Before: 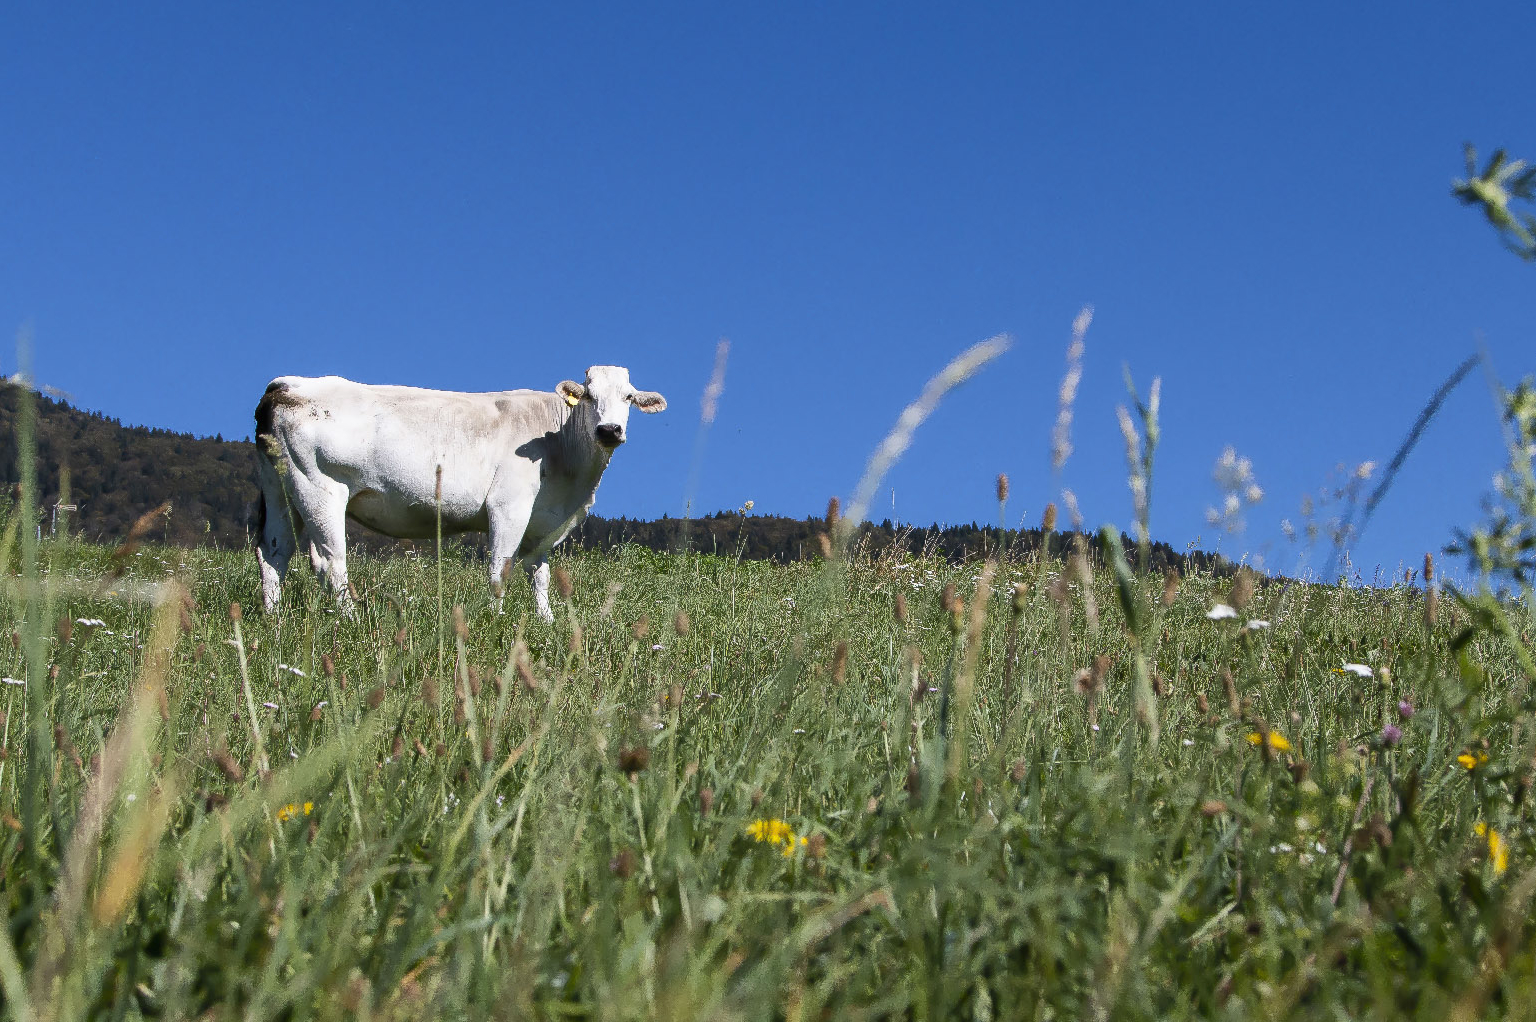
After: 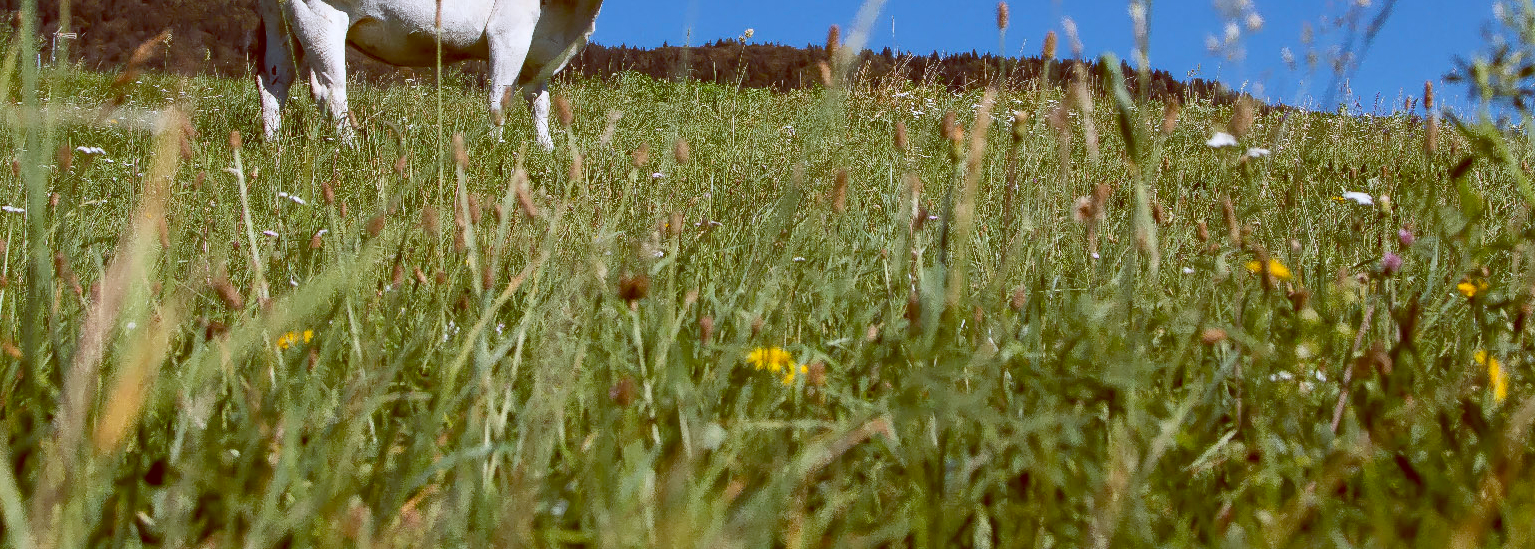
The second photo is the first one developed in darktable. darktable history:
color balance: lift [1, 1.011, 0.999, 0.989], gamma [1.109, 1.045, 1.039, 0.955], gain [0.917, 0.936, 0.952, 1.064], contrast 2.32%, contrast fulcrum 19%, output saturation 101%
crop and rotate: top 46.237%
